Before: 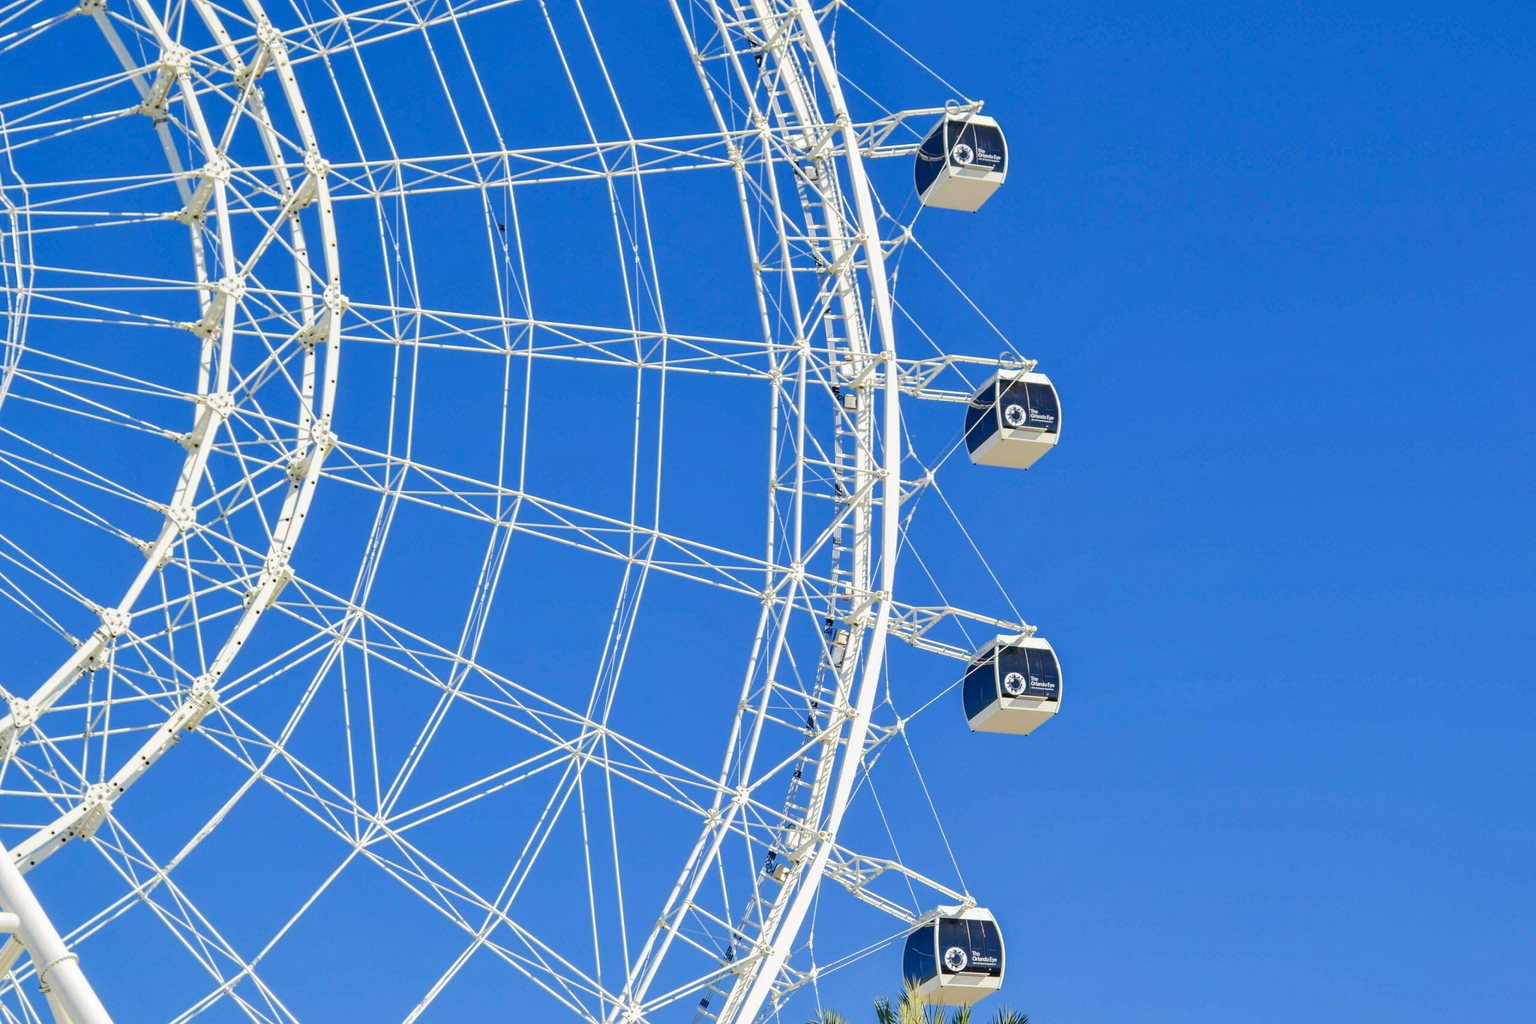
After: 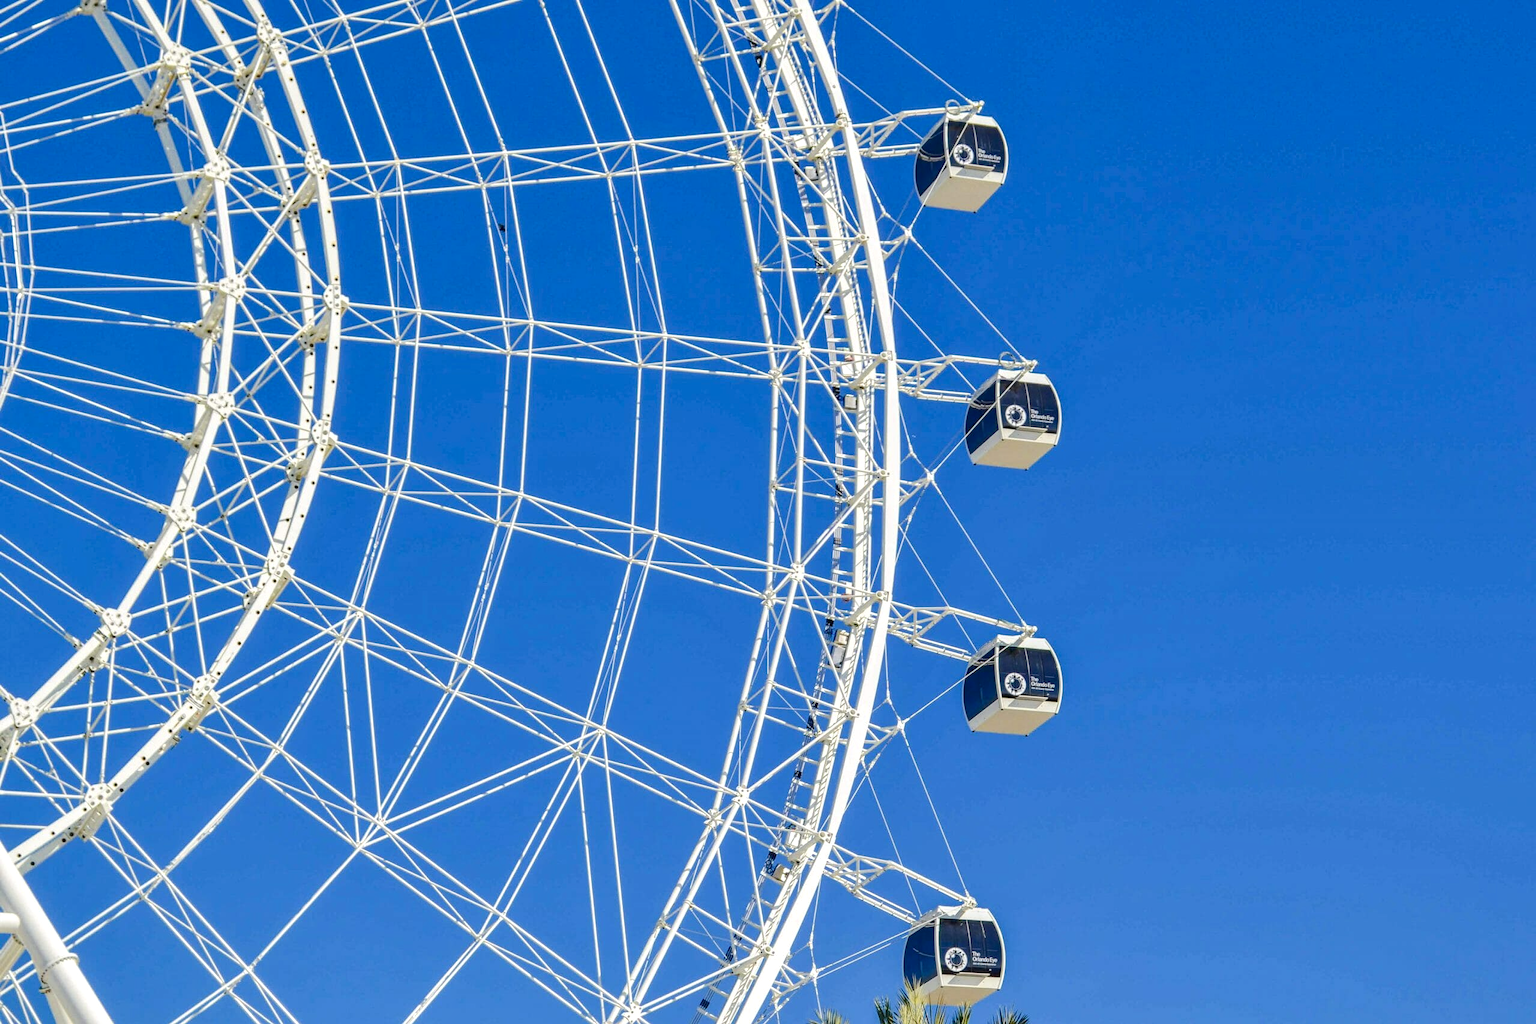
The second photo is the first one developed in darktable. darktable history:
shadows and highlights: shadows 20.55, highlights -20.99, soften with gaussian
contrast brightness saturation: contrast 0.03, brightness -0.04
local contrast: on, module defaults
